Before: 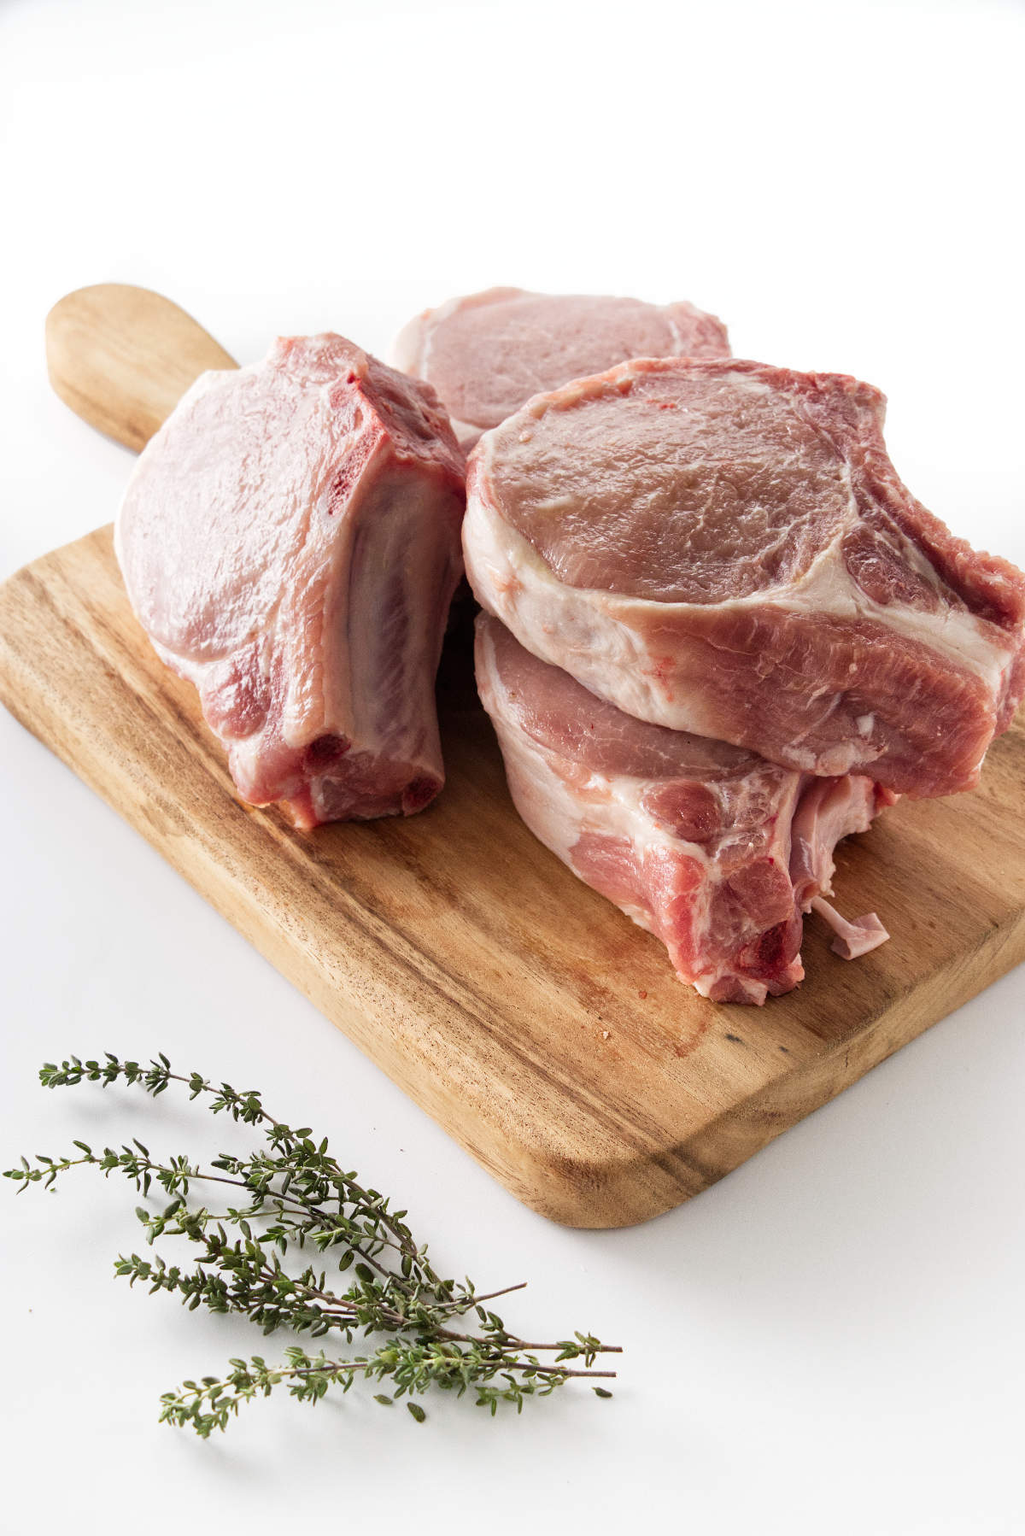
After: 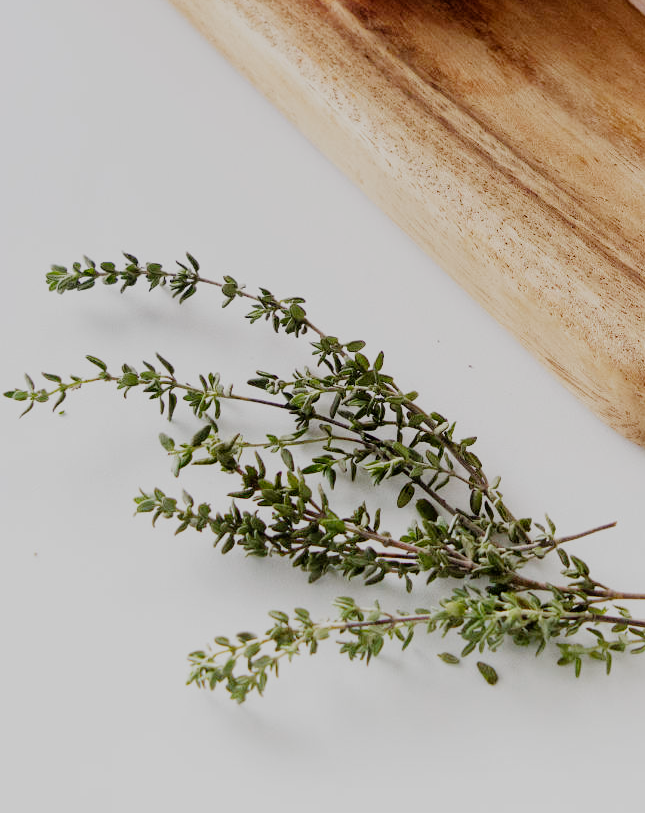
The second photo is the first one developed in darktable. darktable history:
crop and rotate: top 54.597%, right 46.218%, bottom 0.158%
filmic rgb: black relative exposure -7.1 EV, white relative exposure 5.36 EV, hardness 3.02, preserve chrominance no, color science v3 (2019), use custom middle-gray values true
